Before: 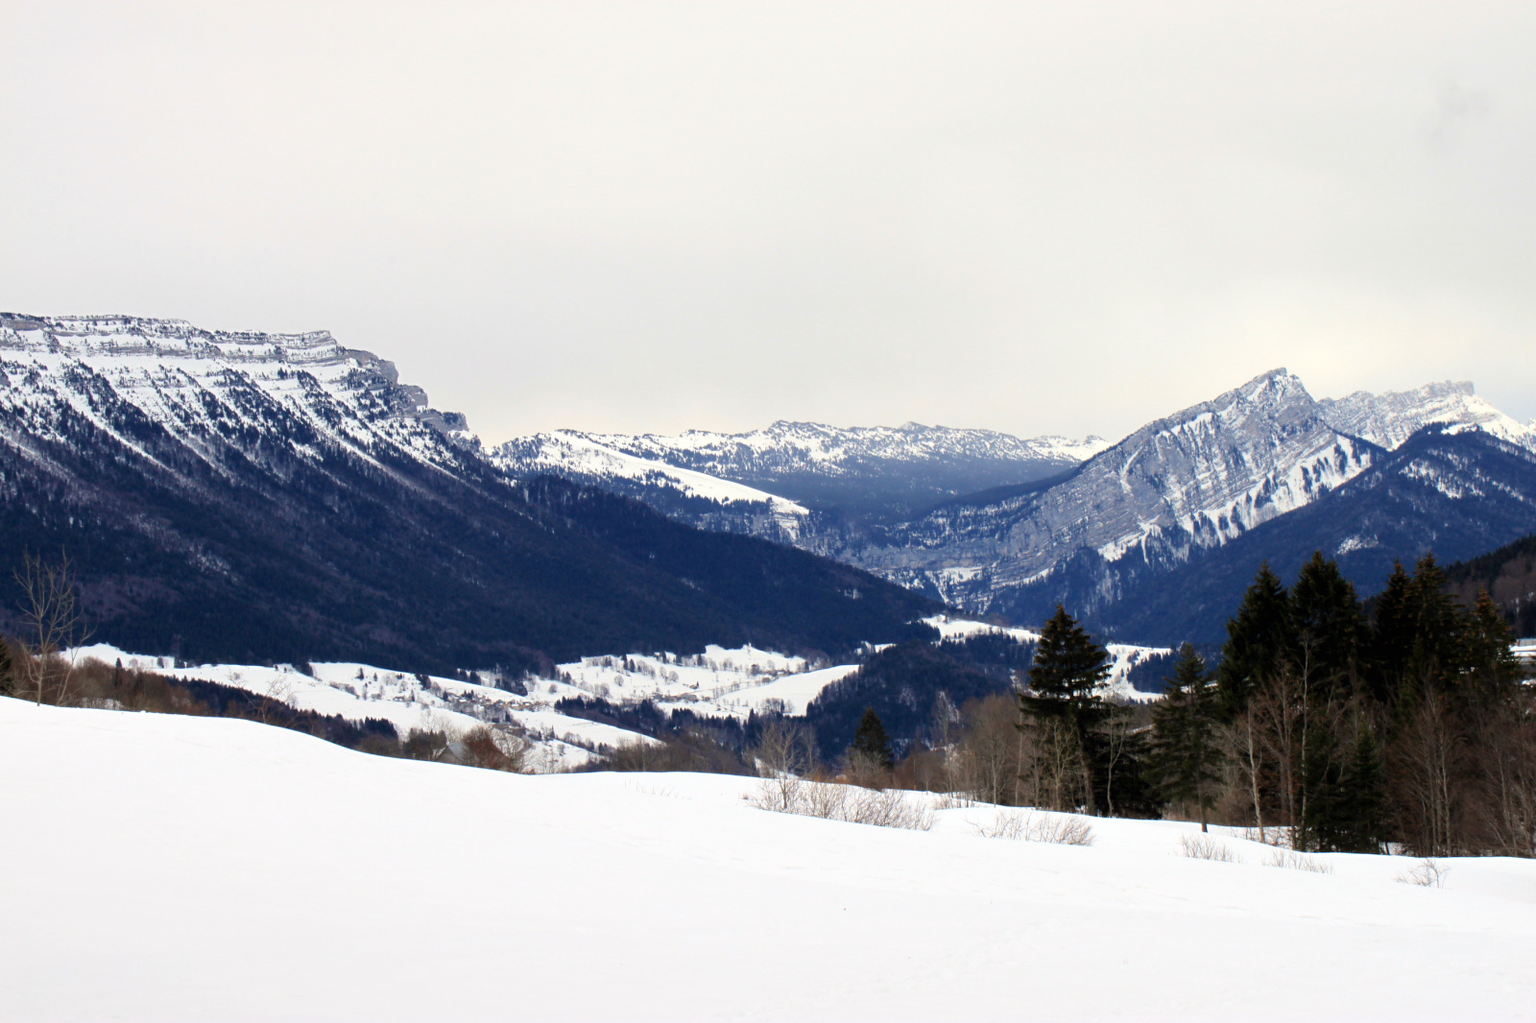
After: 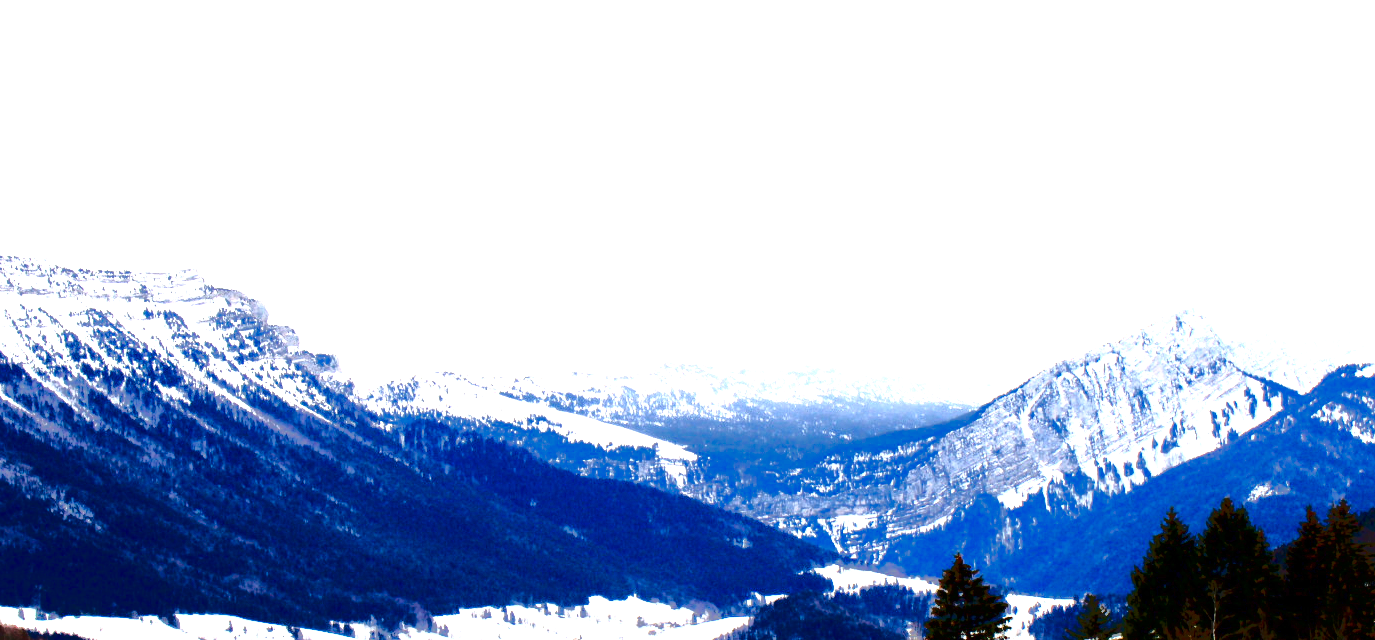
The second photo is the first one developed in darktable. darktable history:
crop and rotate: left 9.234%, top 7.216%, right 4.818%, bottom 32.699%
color balance rgb: linear chroma grading › shadows 15.465%, perceptual saturation grading › global saturation 20%, perceptual saturation grading › highlights -25.603%, perceptual saturation grading › shadows 49.639%, global vibrance 14.237%
exposure: black level correction 0, exposure 1.357 EV, compensate exposure bias true, compensate highlight preservation false
tone equalizer: -7 EV -0.628 EV, -6 EV 1 EV, -5 EV -0.487 EV, -4 EV 0.446 EV, -3 EV 0.433 EV, -2 EV 0.121 EV, -1 EV -0.147 EV, +0 EV -0.412 EV, edges refinement/feathering 500, mask exposure compensation -1.57 EV, preserve details no
contrast brightness saturation: contrast 0.238, brightness -0.224, saturation 0.145
